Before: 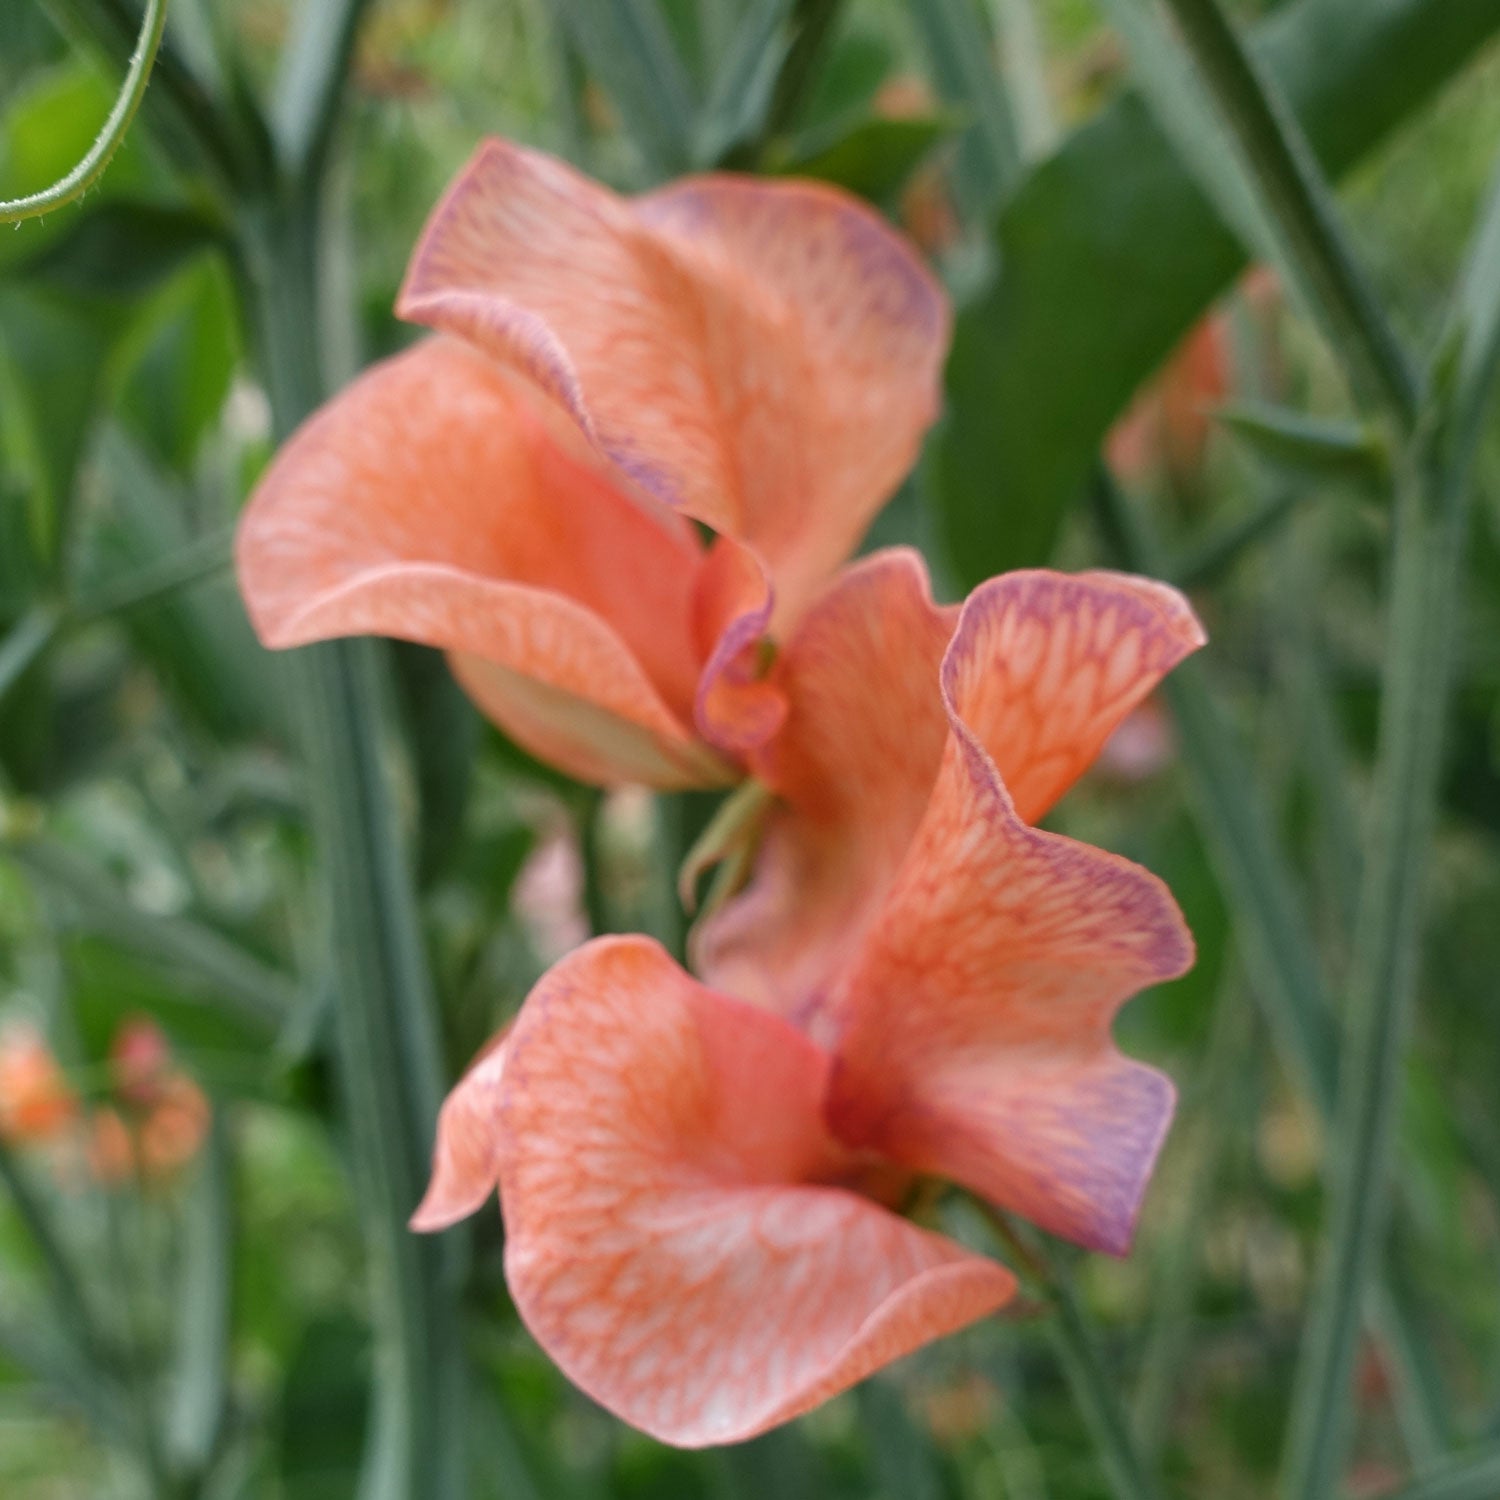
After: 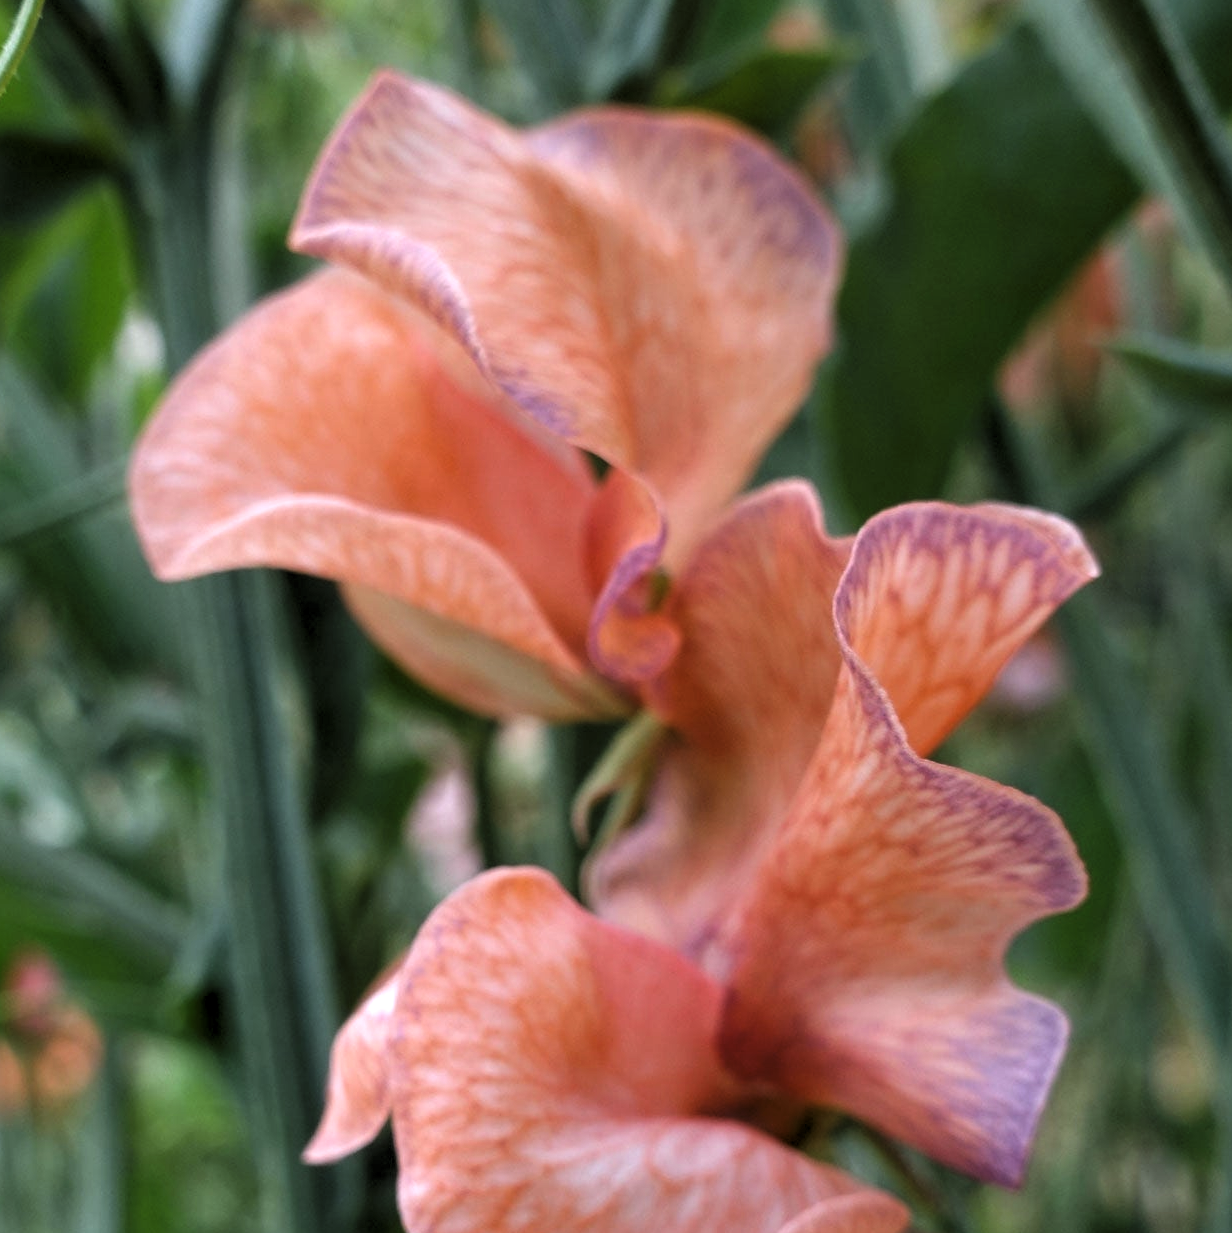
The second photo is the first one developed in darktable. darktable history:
crop and rotate: left 7.196%, top 4.574%, right 10.605%, bottom 13.178%
levels: mode automatic, black 0.023%, white 99.97%, levels [0.062, 0.494, 0.925]
white balance: red 0.954, blue 1.079
